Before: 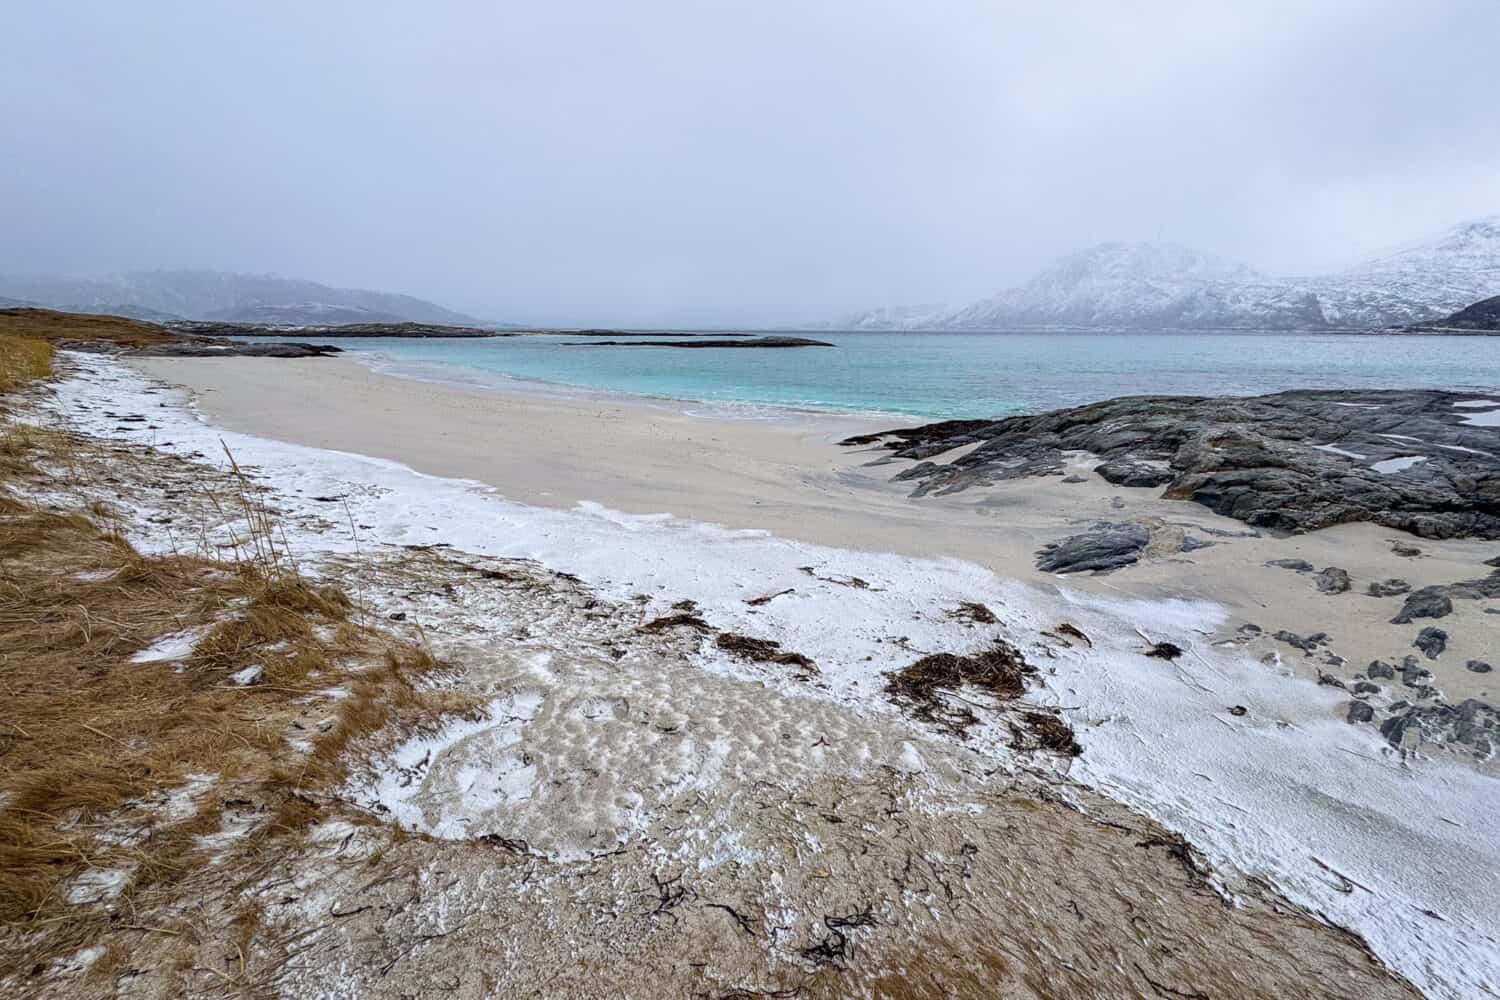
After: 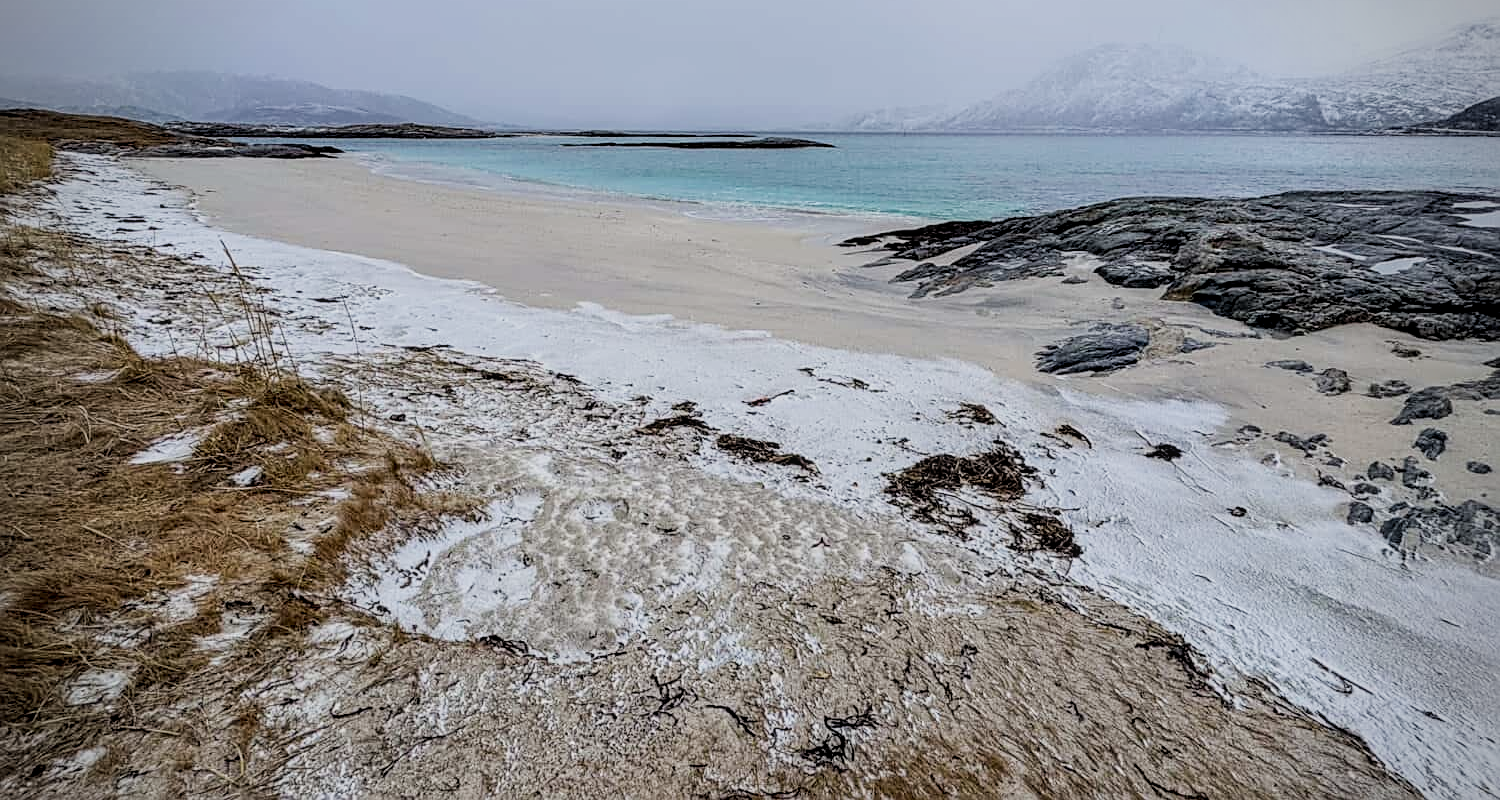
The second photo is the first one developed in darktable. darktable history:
local contrast: on, module defaults
sharpen: on, module defaults
crop and rotate: top 19.977%
filmic rgb: black relative exposure -7.65 EV, white relative exposure 4.56 EV, threshold 3 EV, hardness 3.61, contrast 1.059, iterations of high-quality reconstruction 0, enable highlight reconstruction true
vignetting: unbound false
